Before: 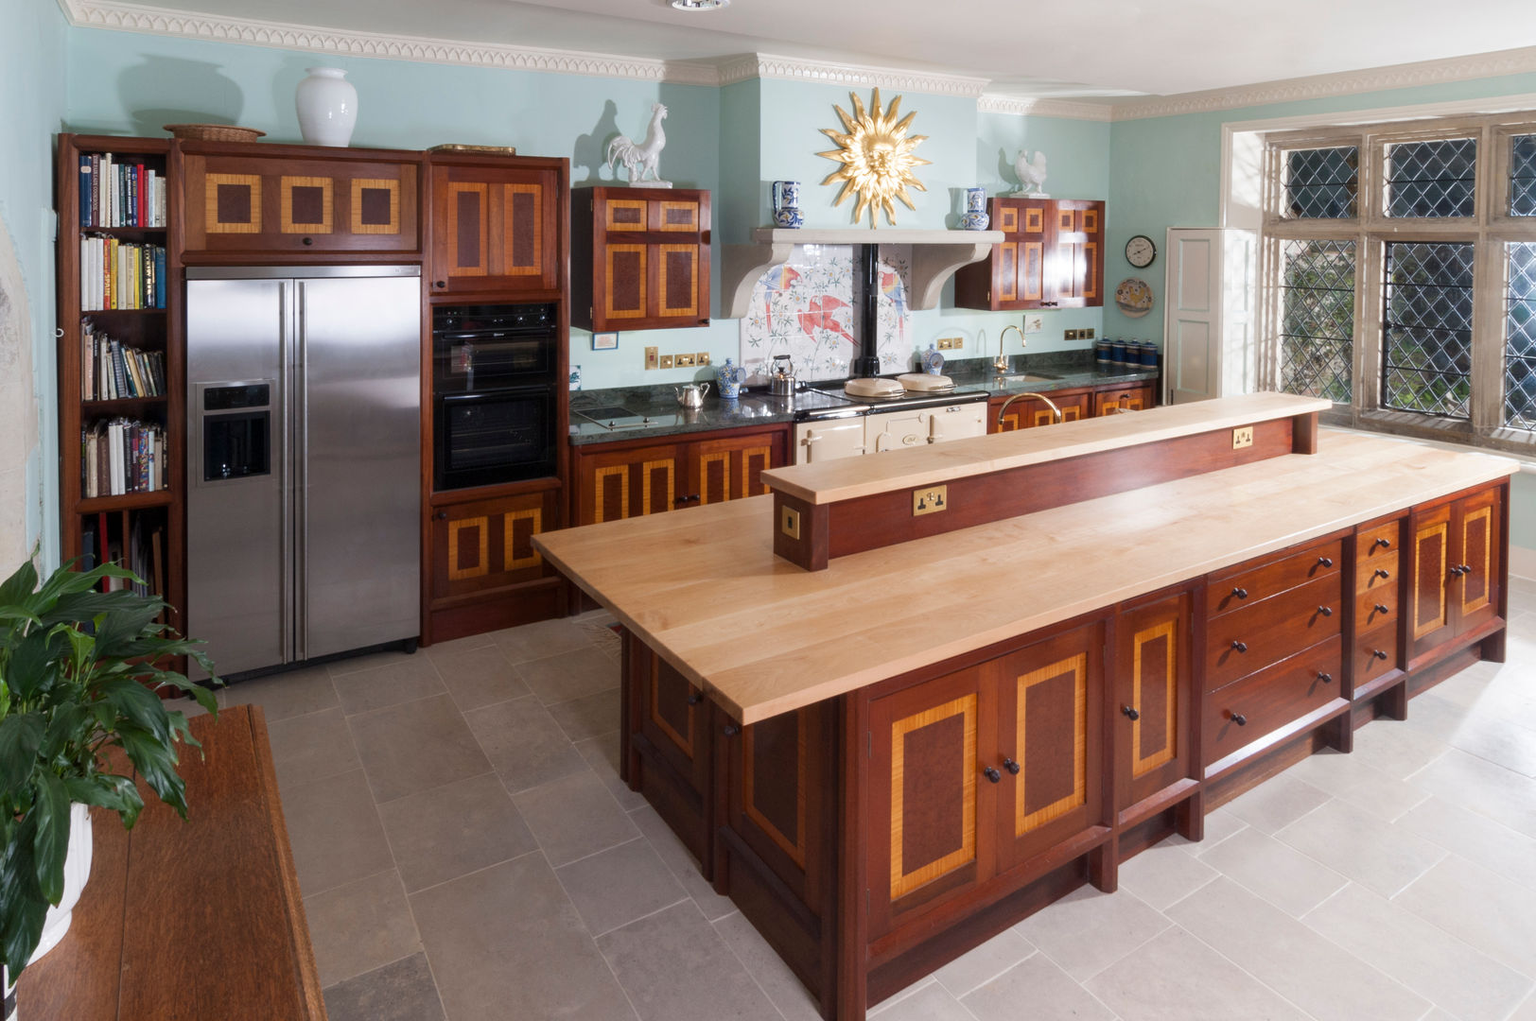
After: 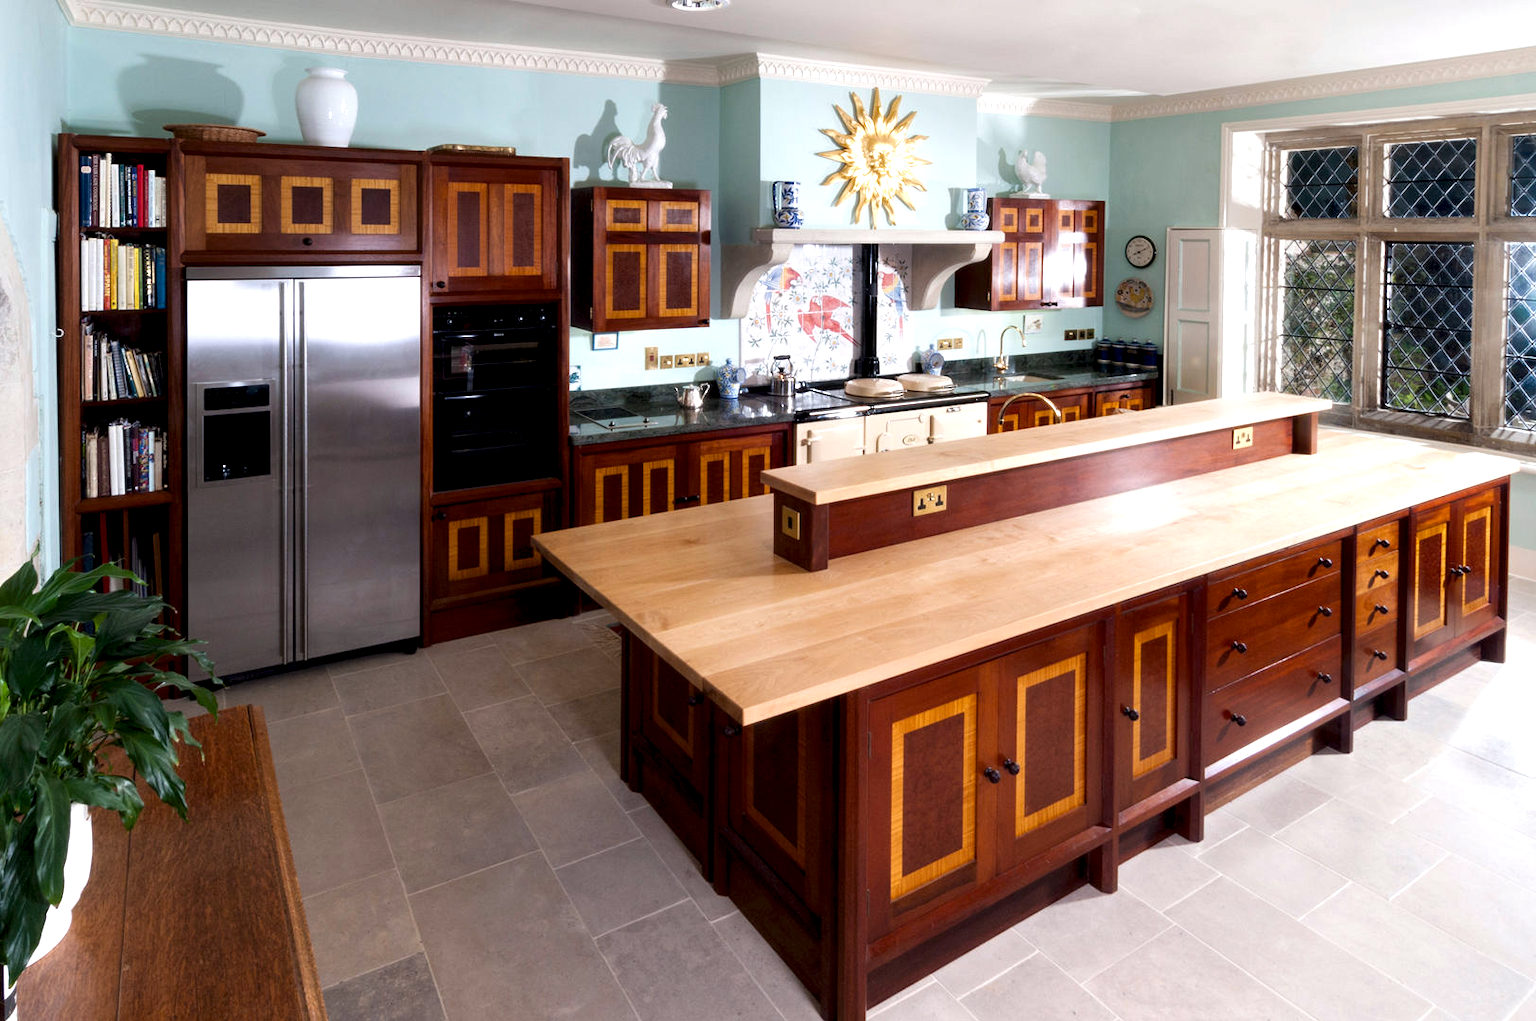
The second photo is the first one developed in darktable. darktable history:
local contrast: highlights 218%, shadows 154%, detail 139%, midtone range 0.257
color balance rgb: power › chroma 0.494%, power › hue 257.97°, linear chroma grading › global chroma 15.479%, perceptual saturation grading › global saturation 0.06%, global vibrance 20%
